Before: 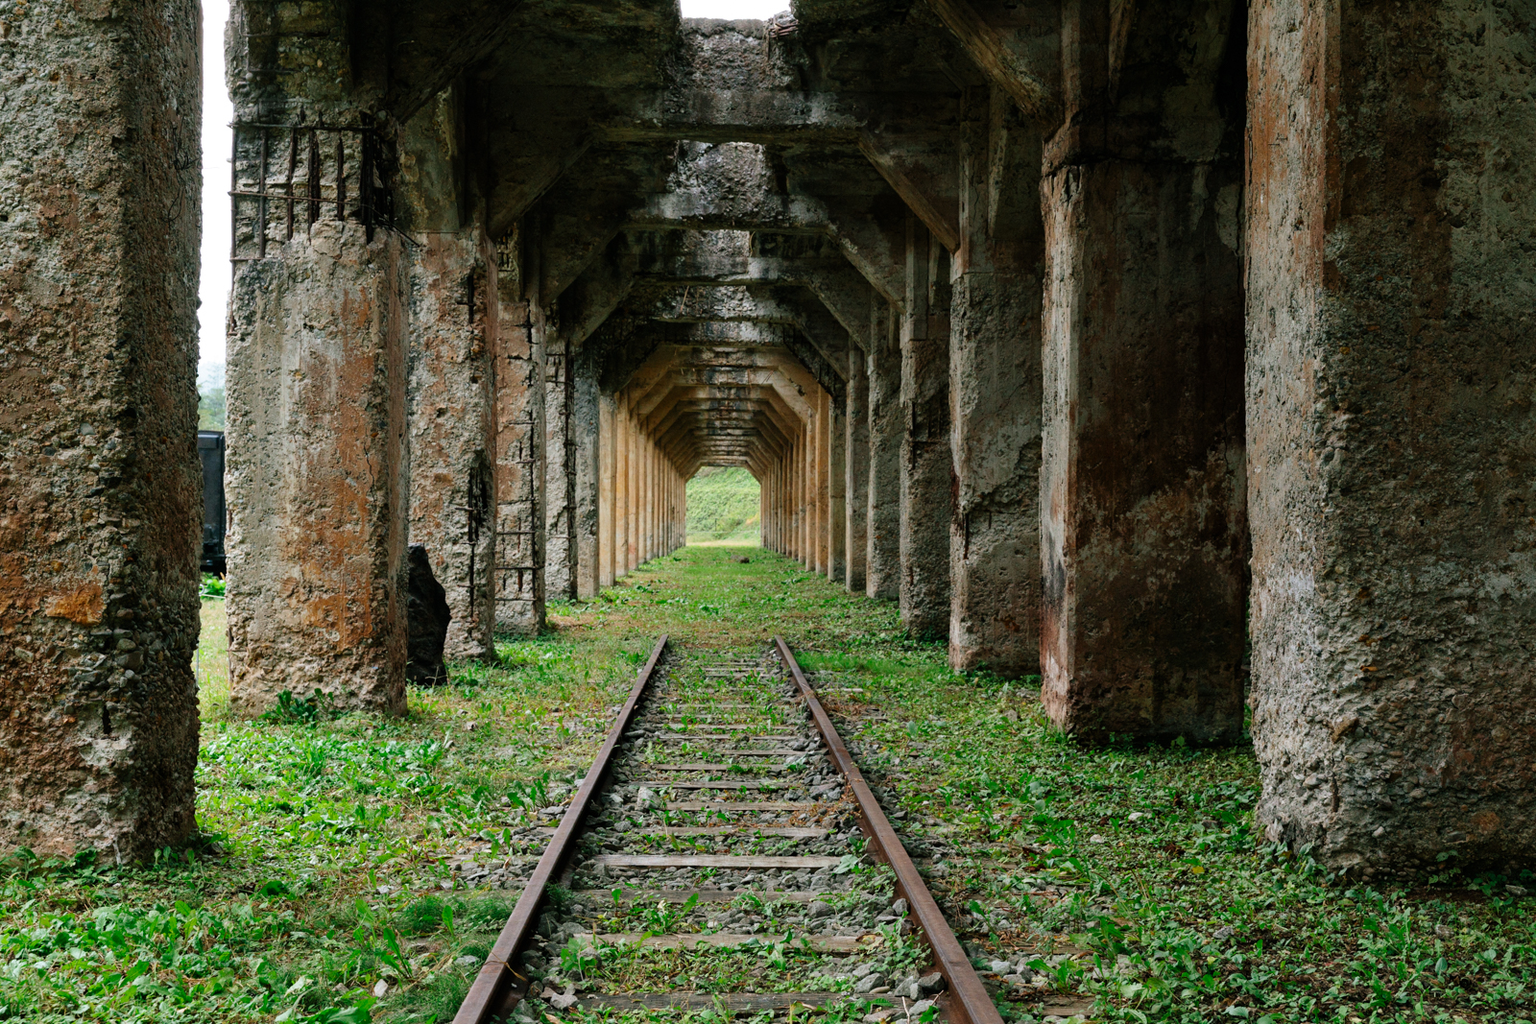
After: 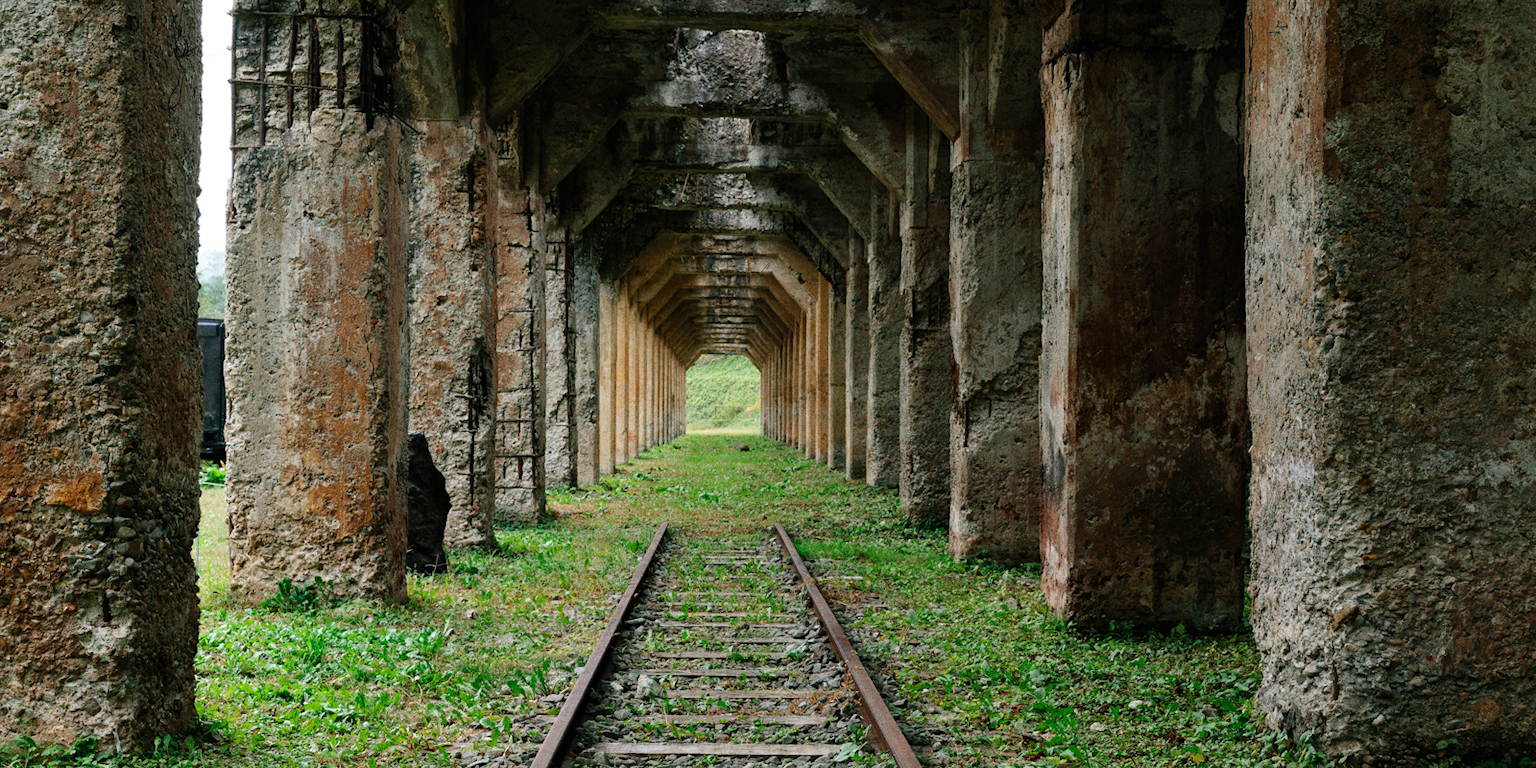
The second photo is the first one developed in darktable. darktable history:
crop: top 11.038%, bottom 13.962%
grain: coarseness 22.88 ISO
